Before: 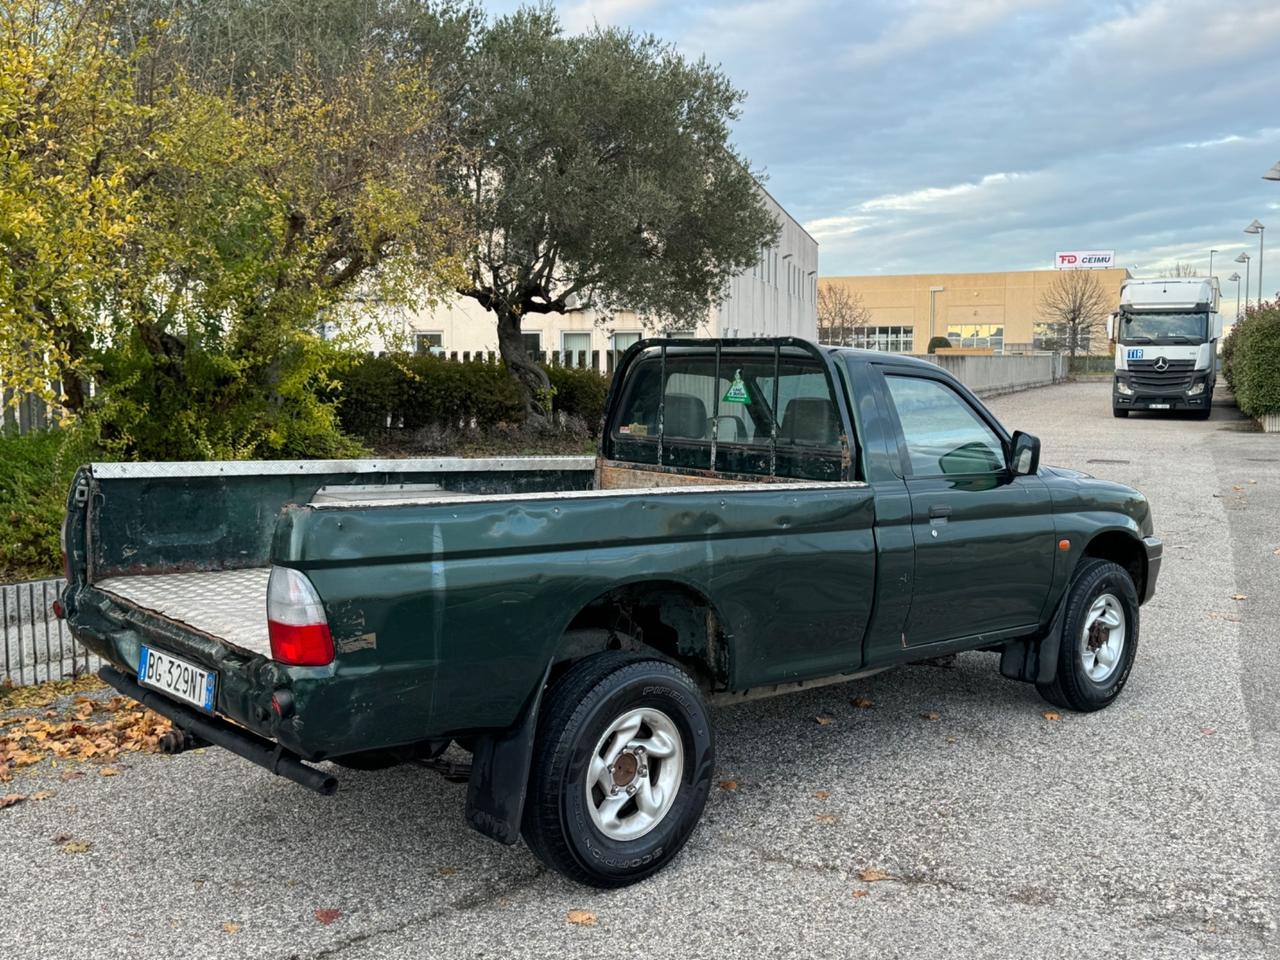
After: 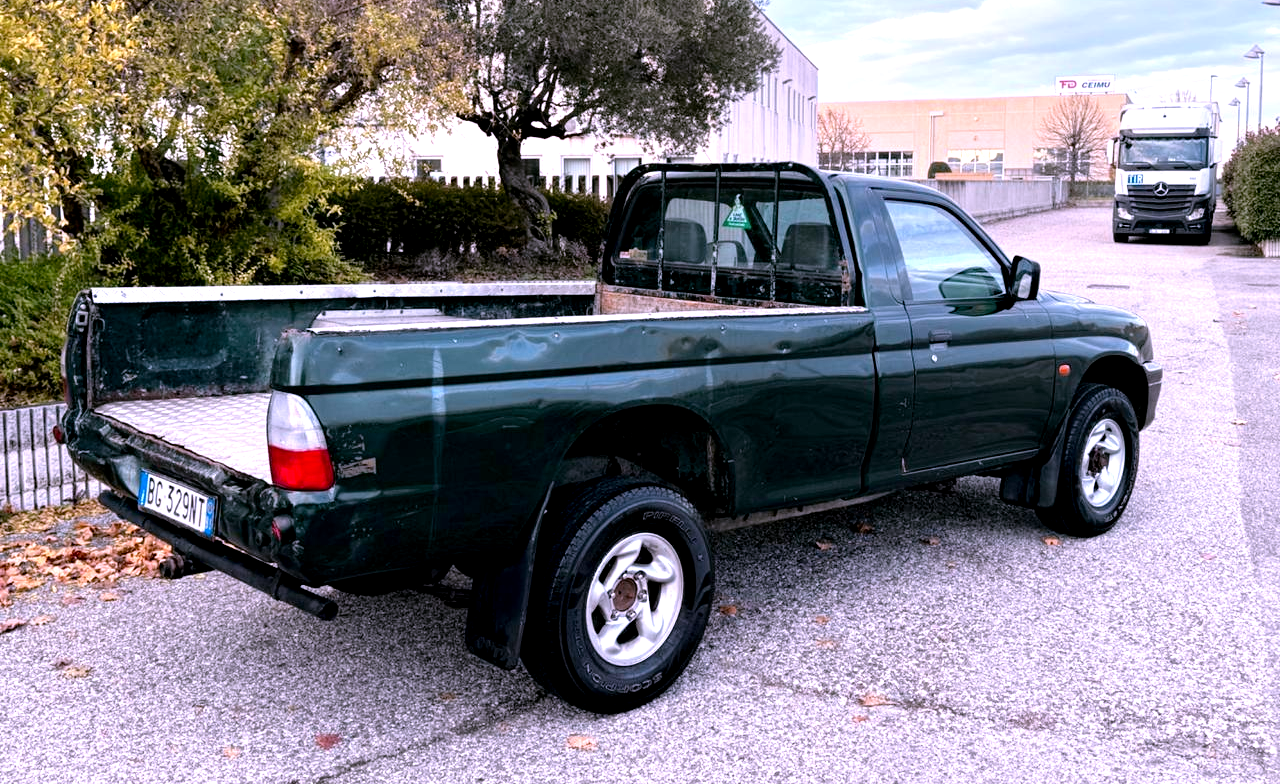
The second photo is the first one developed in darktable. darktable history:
crop and rotate: top 18.288%
color correction: highlights a* 15.19, highlights b* -24.33
exposure: black level correction 0.011, compensate highlight preservation false
tone equalizer: -8 EV -0.783 EV, -7 EV -0.67 EV, -6 EV -0.6 EV, -5 EV -0.393 EV, -3 EV 0.401 EV, -2 EV 0.6 EV, -1 EV 0.681 EV, +0 EV 0.723 EV
